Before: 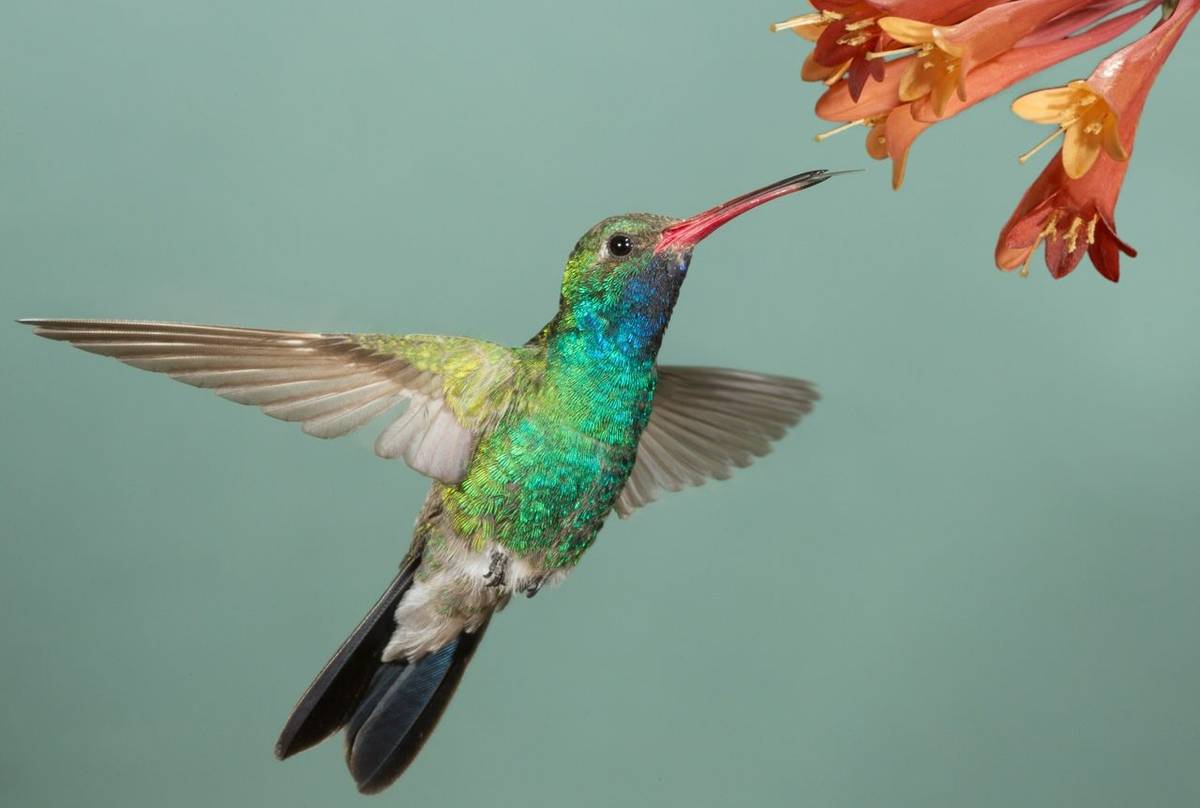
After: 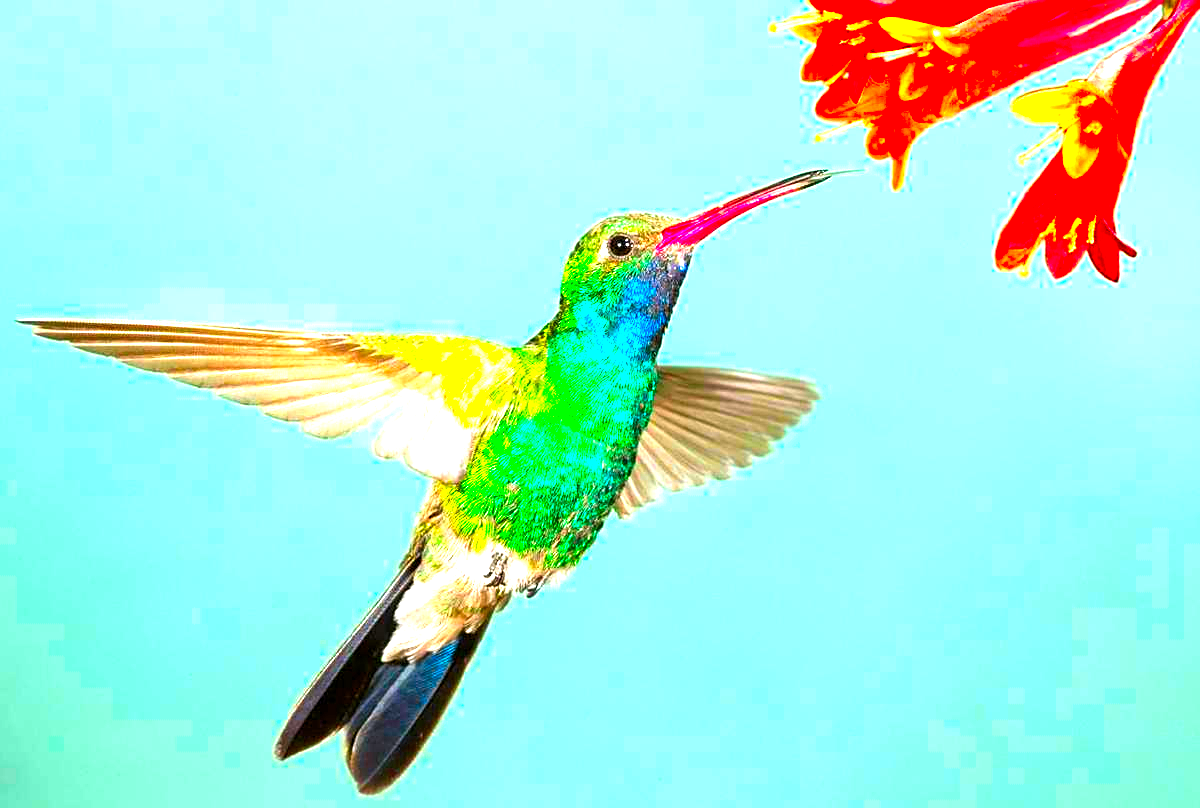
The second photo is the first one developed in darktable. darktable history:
exposure: black level correction 0.001, exposure 0.675 EV, compensate highlight preservation false
color correction: highlights a* 1.59, highlights b* -1.7, saturation 2.48
sharpen: on, module defaults
levels: levels [0.012, 0.367, 0.697]
